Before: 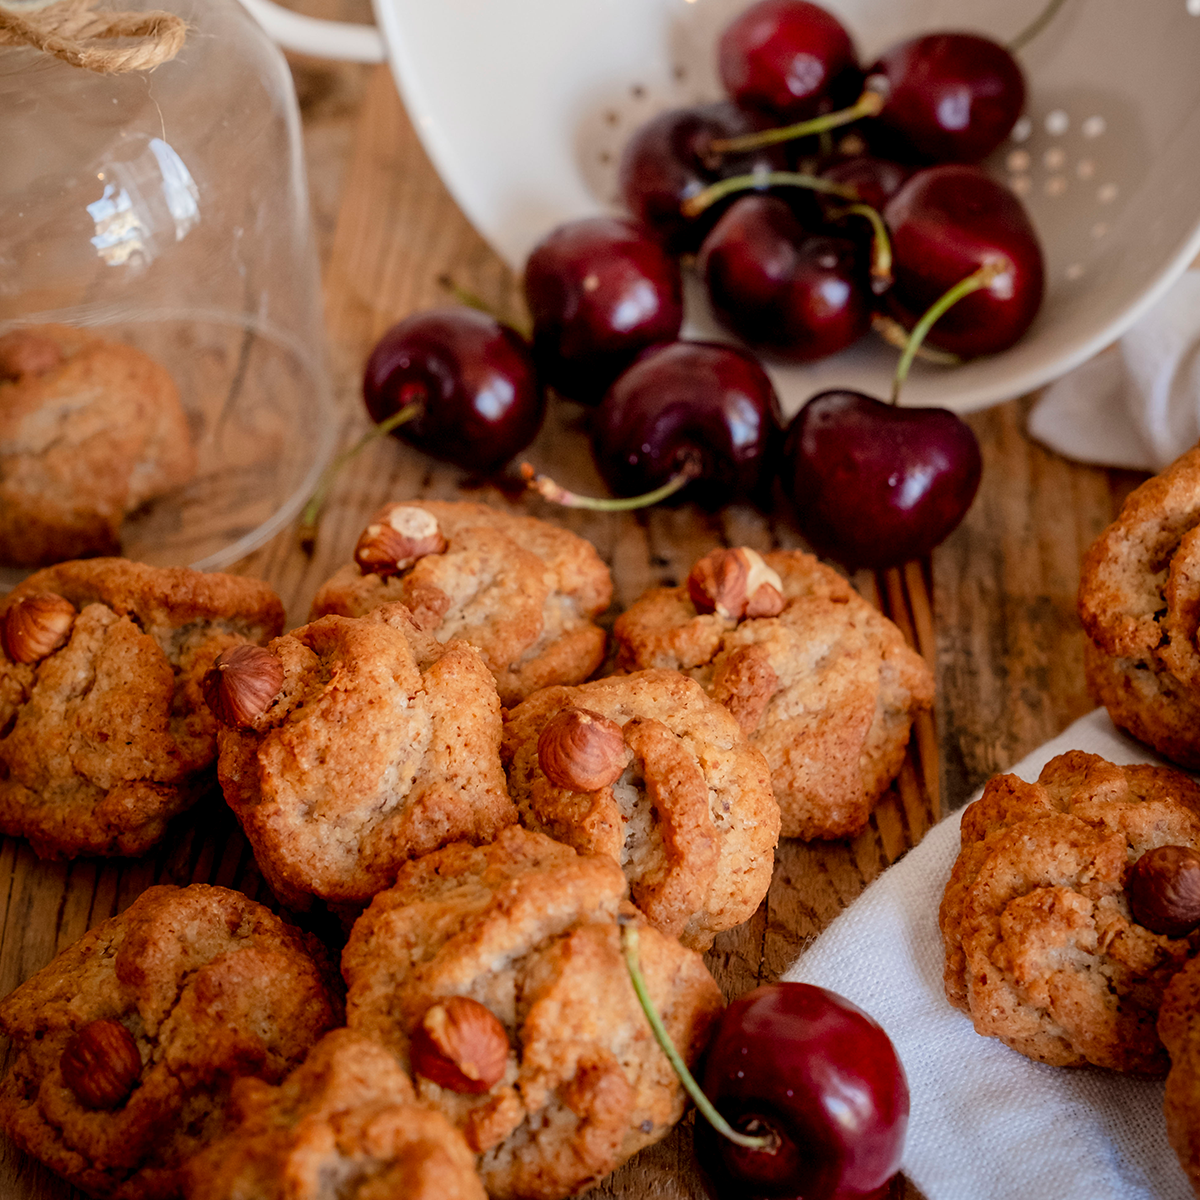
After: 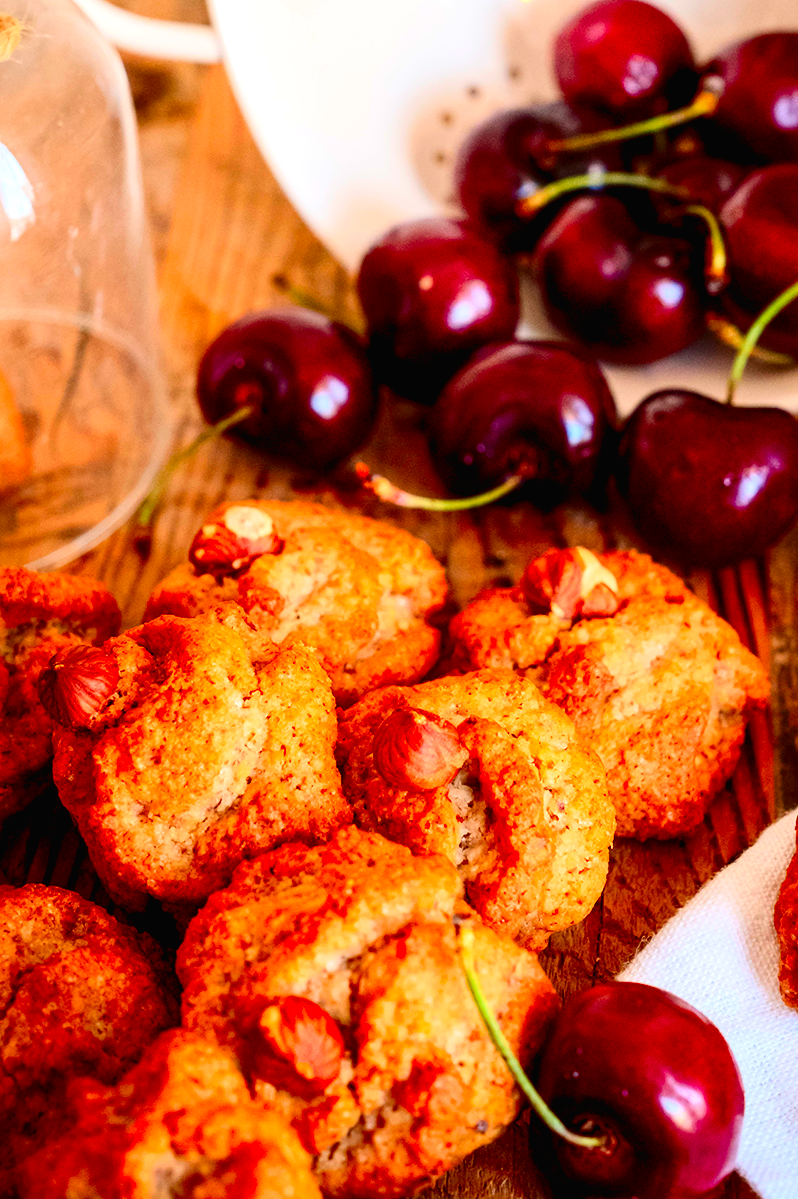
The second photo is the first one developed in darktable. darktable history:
exposure: black level correction -0.002, exposure 0.528 EV, compensate highlight preservation false
crop and rotate: left 13.822%, right 19.596%
contrast brightness saturation: contrast 0.261, brightness 0.023, saturation 0.866
